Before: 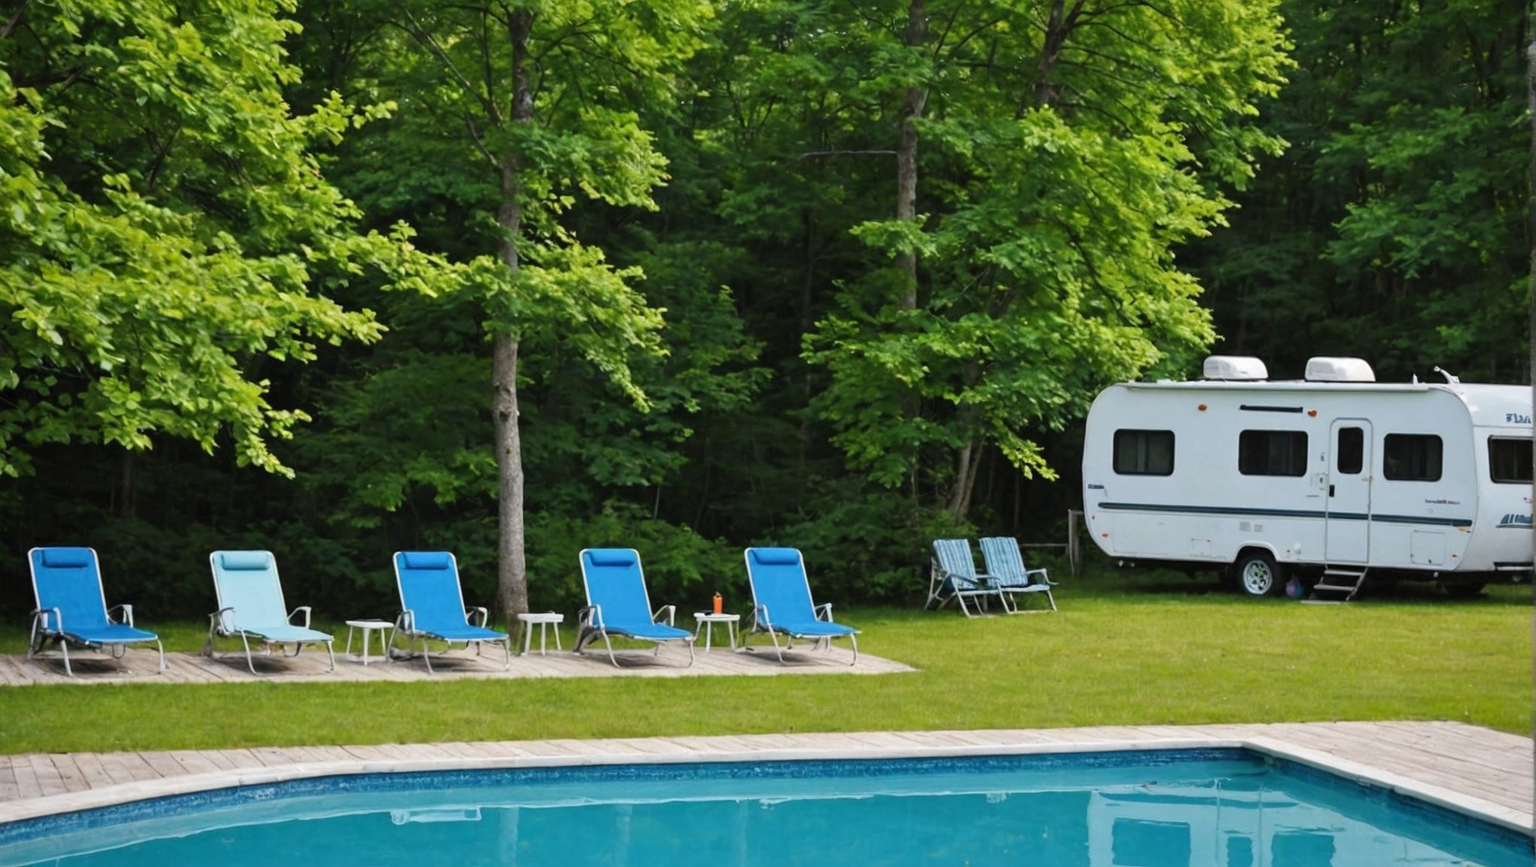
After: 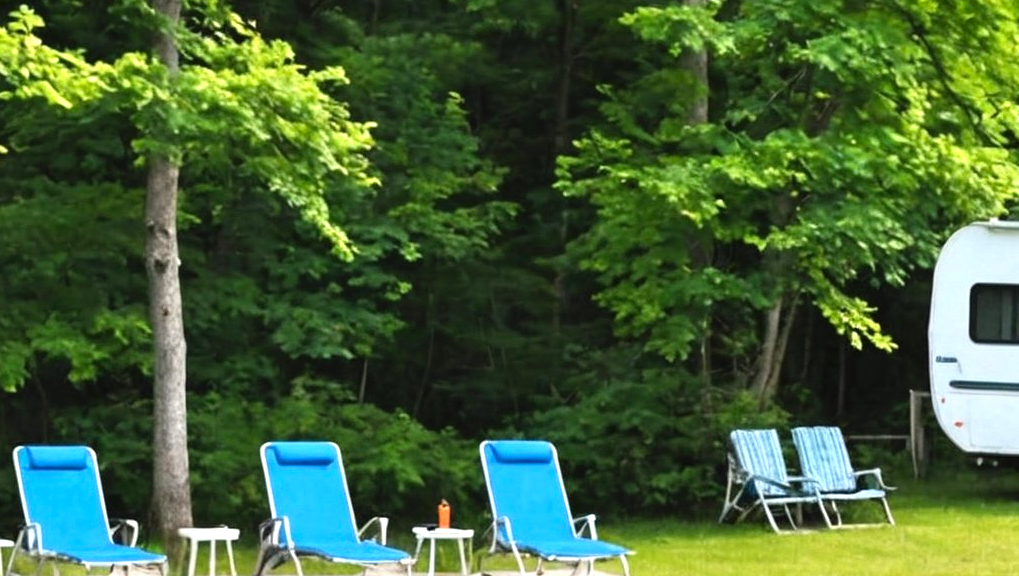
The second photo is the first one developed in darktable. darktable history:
crop: left 25%, top 25%, right 25%, bottom 25%
exposure: compensate highlight preservation false
levels: levels [0, 0.394, 0.787]
